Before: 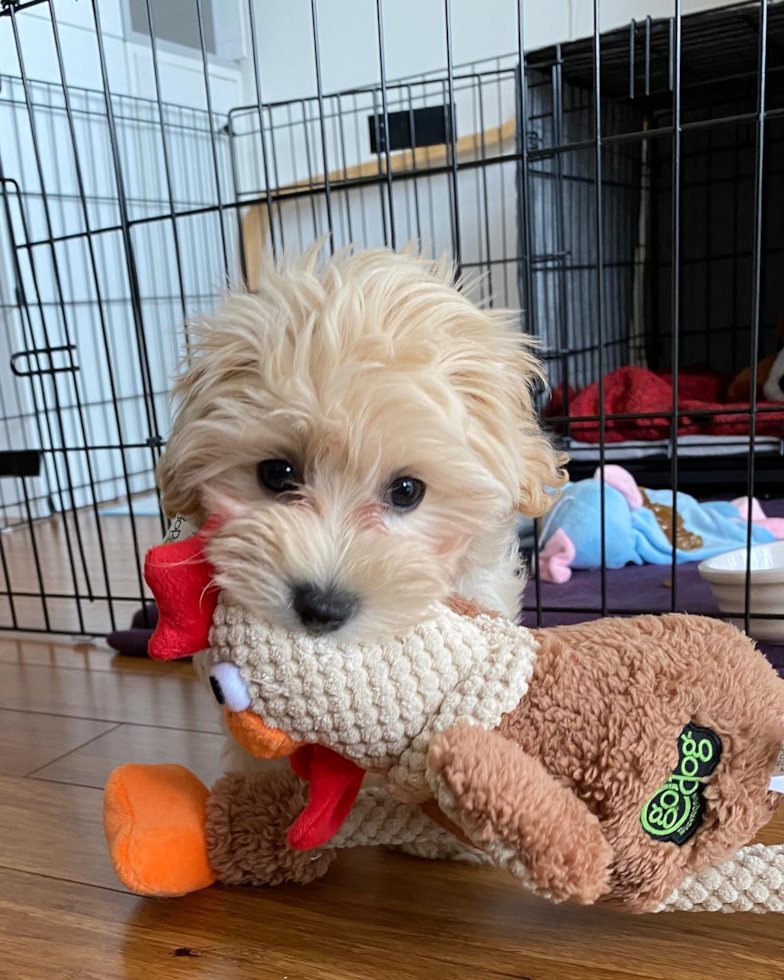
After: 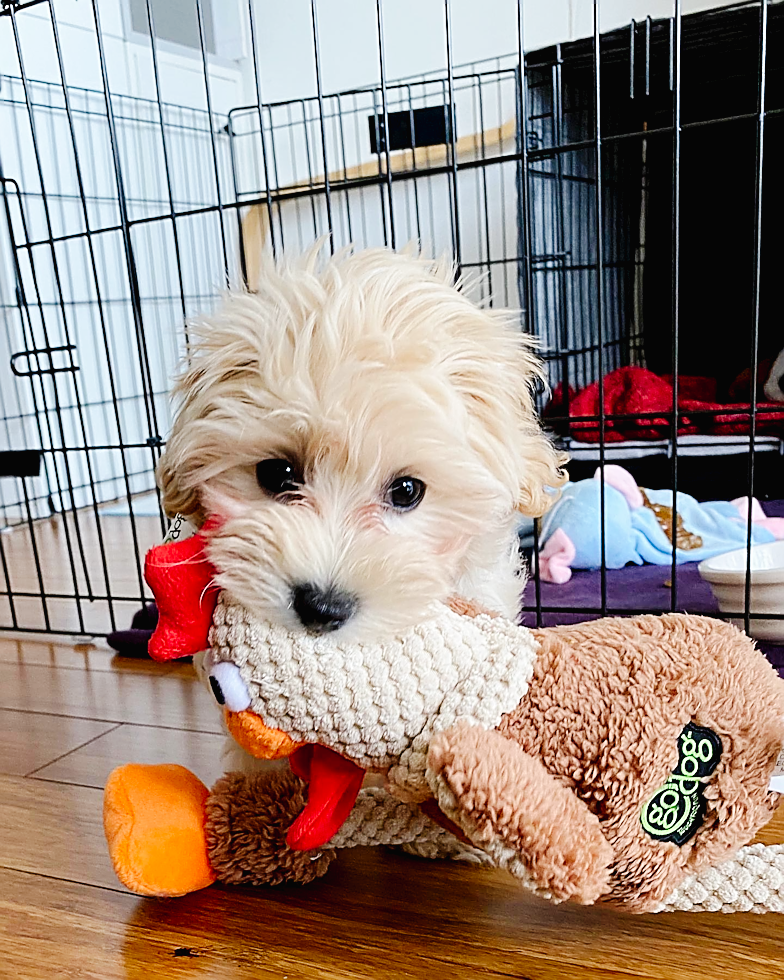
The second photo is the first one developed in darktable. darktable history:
exposure: black level correction 0.009, compensate exposure bias true, compensate highlight preservation false
sharpen: radius 1.354, amount 1.258, threshold 0.652
levels: levels [0, 0.498, 1]
tone curve: curves: ch0 [(0, 0.014) (0.12, 0.096) (0.386, 0.49) (0.54, 0.684) (0.751, 0.855) (0.89, 0.943) (0.998, 0.989)]; ch1 [(0, 0) (0.133, 0.099) (0.437, 0.41) (0.5, 0.5) (0.517, 0.536) (0.548, 0.575) (0.582, 0.639) (0.627, 0.692) (0.836, 0.868) (1, 1)]; ch2 [(0, 0) (0.374, 0.341) (0.456, 0.443) (0.478, 0.49) (0.501, 0.5) (0.528, 0.538) (0.55, 0.6) (0.572, 0.633) (0.702, 0.775) (1, 1)], preserve colors none
